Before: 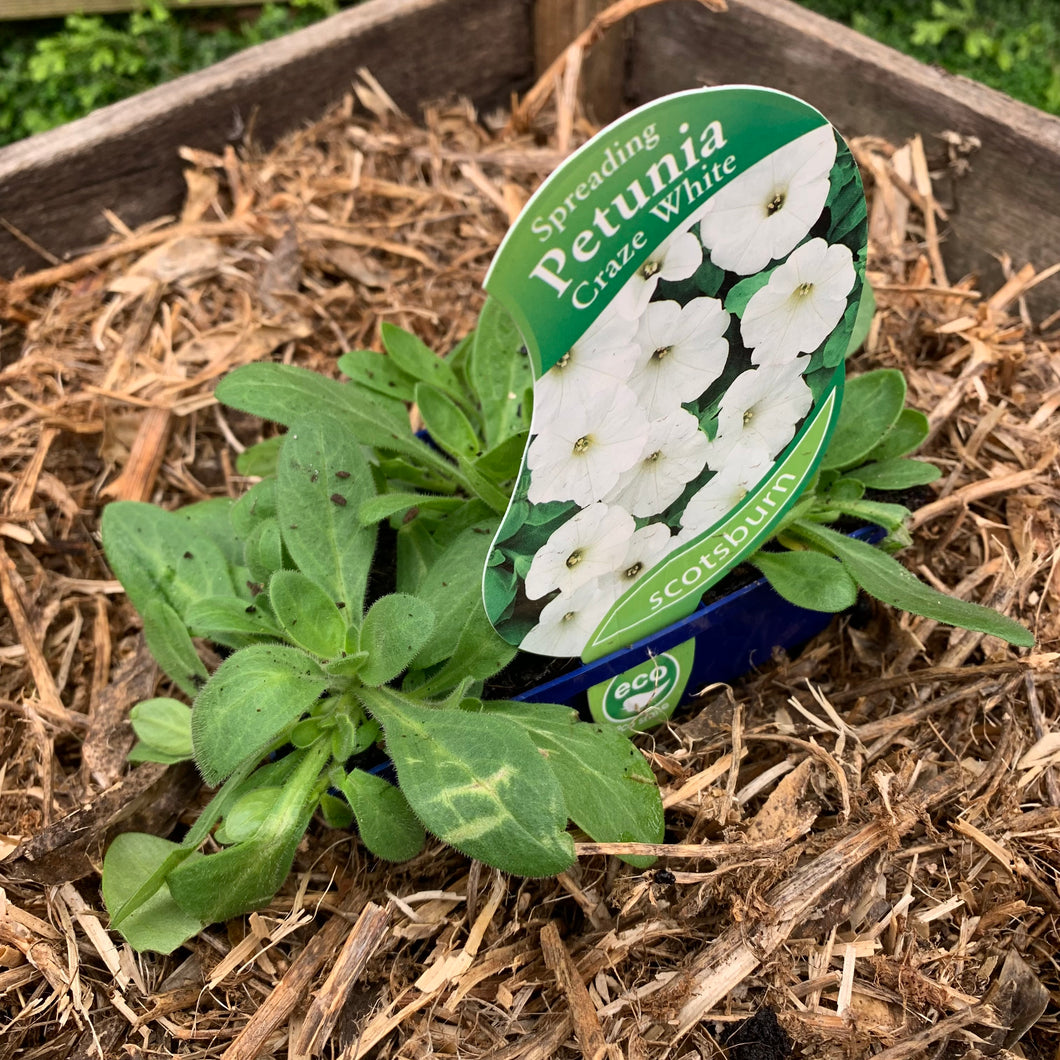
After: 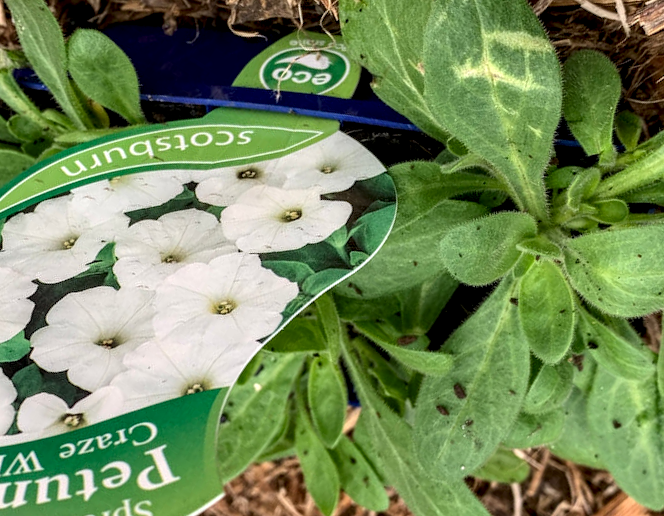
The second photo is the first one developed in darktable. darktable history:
local contrast: highlights 20%, detail 150%
crop and rotate: angle 147.77°, left 9.181%, top 15.686%, right 4.392%, bottom 17.103%
